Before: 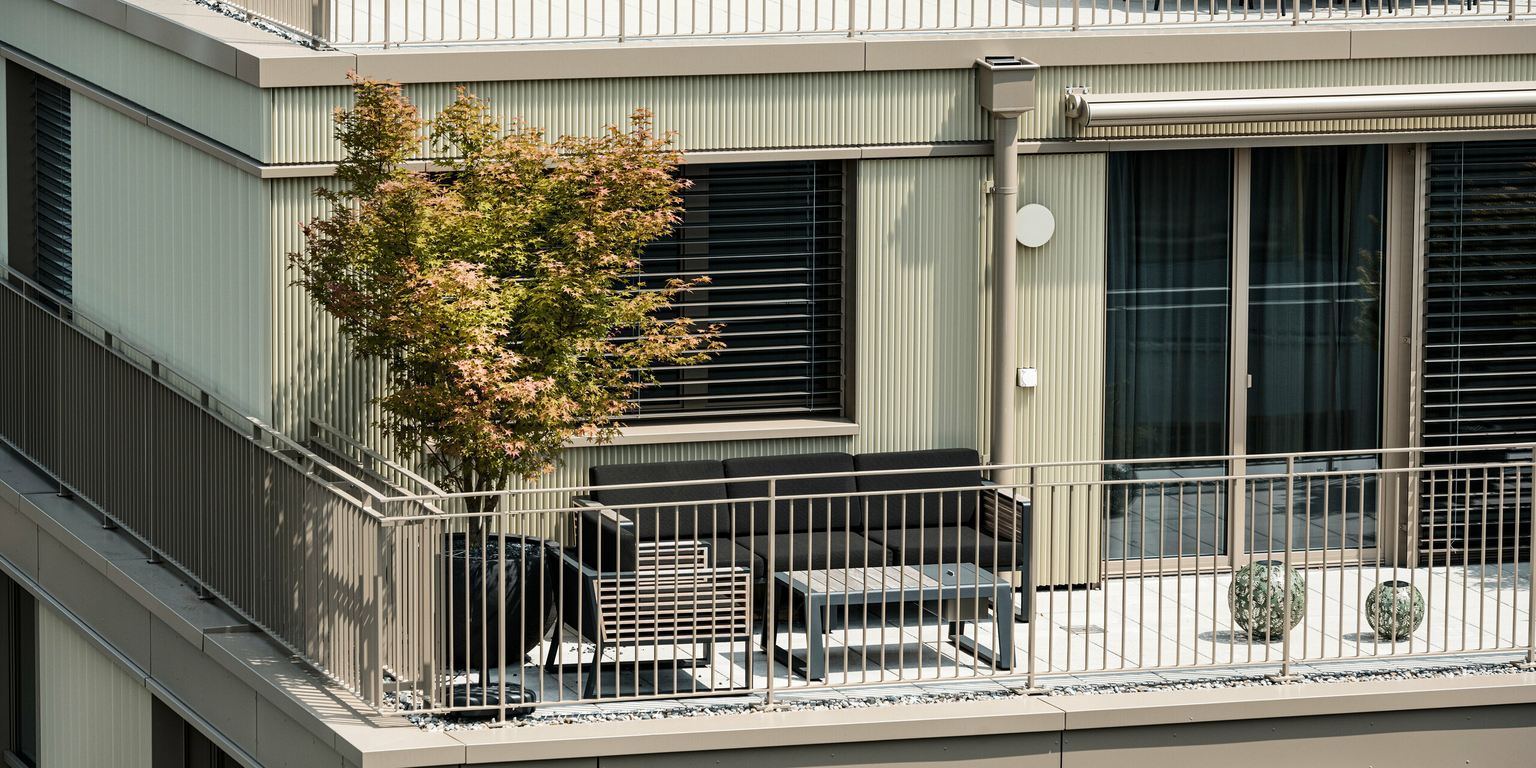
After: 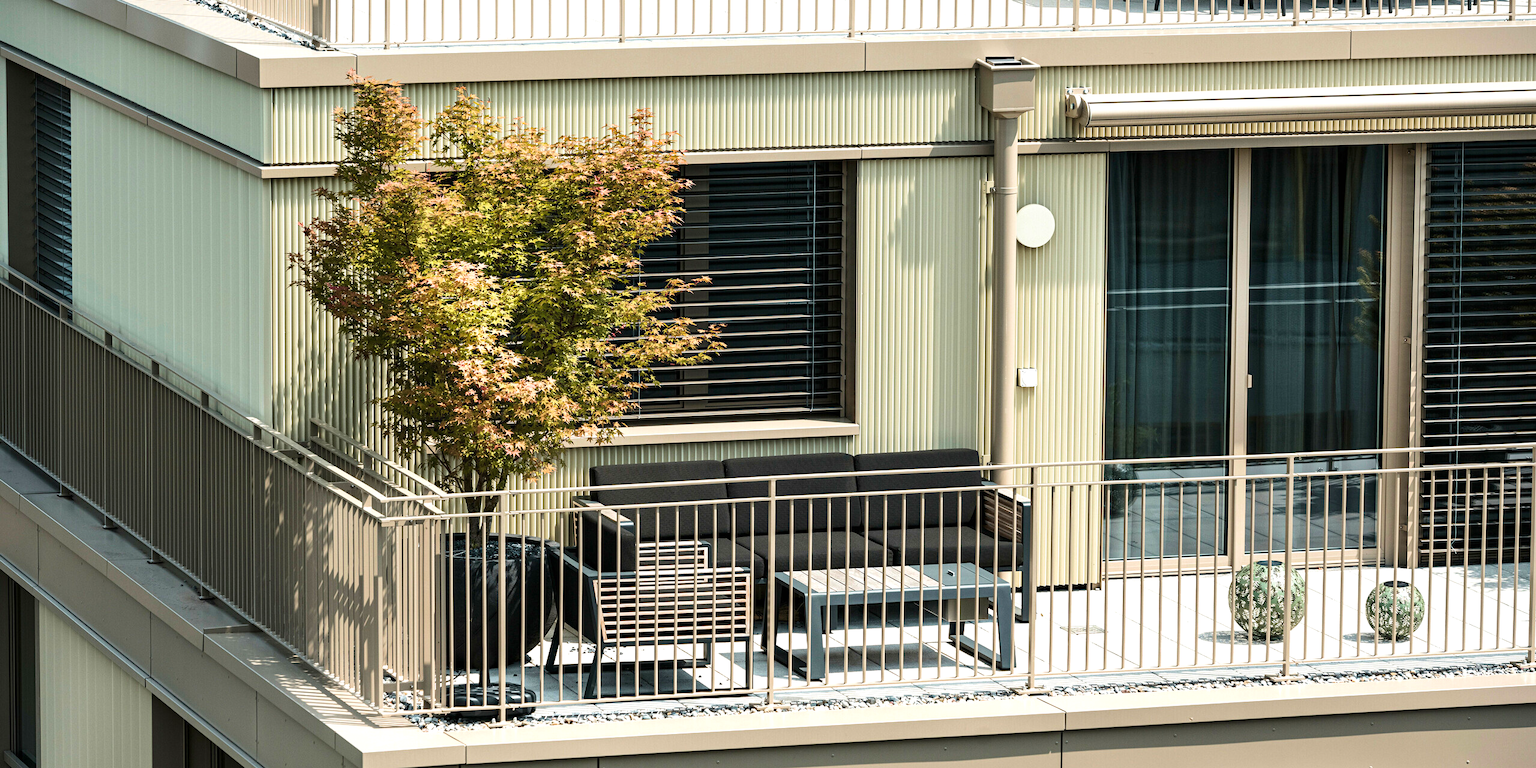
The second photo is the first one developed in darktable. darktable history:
velvia: on, module defaults
exposure: black level correction 0, exposure 0.5 EV, compensate highlight preservation false
shadows and highlights: radius 334.93, shadows 63.48, highlights 6.06, compress 87.7%, highlights color adjustment 39.73%, soften with gaussian
